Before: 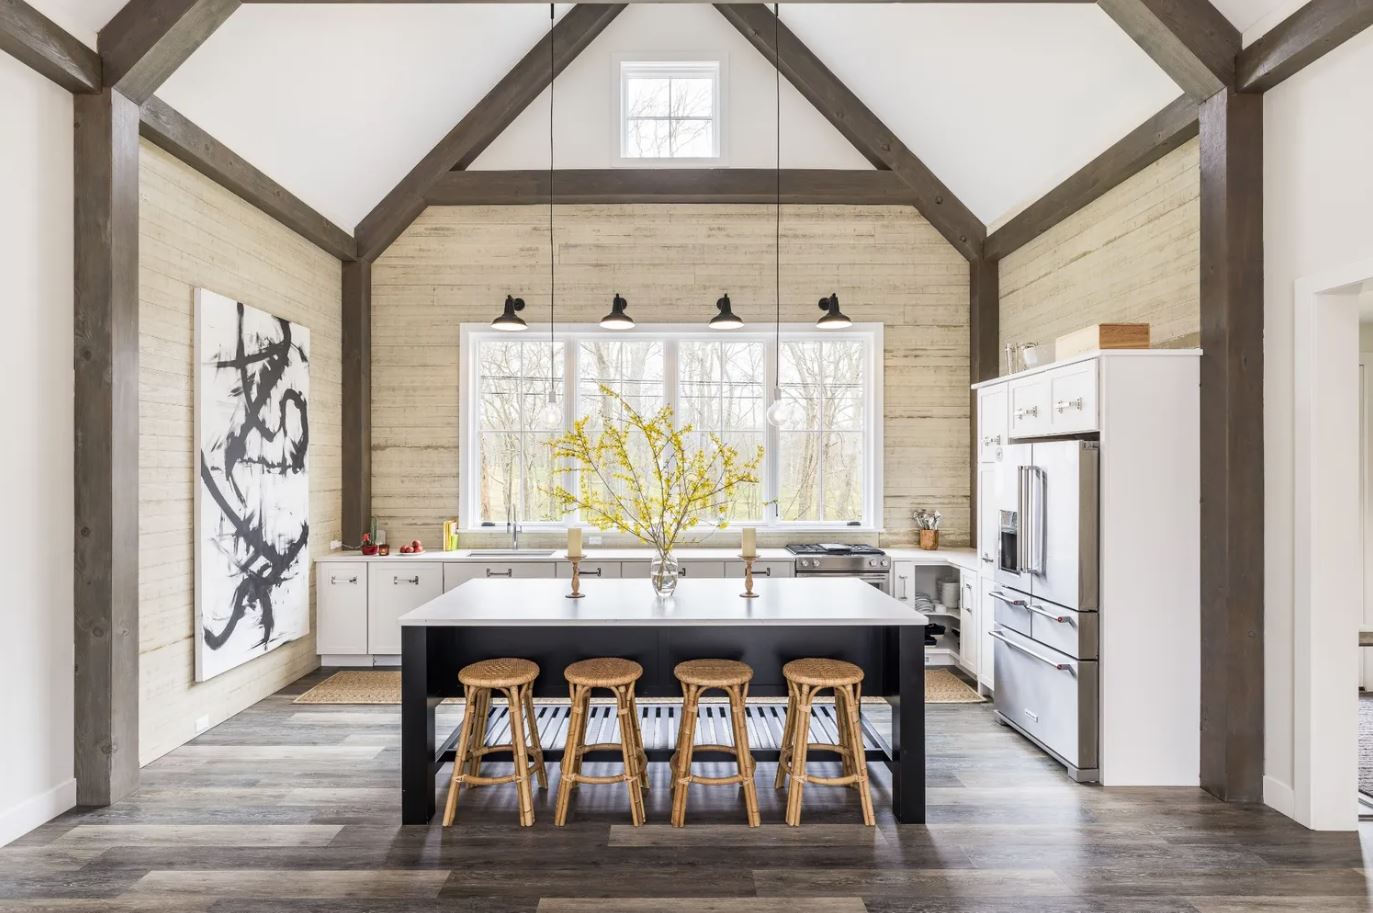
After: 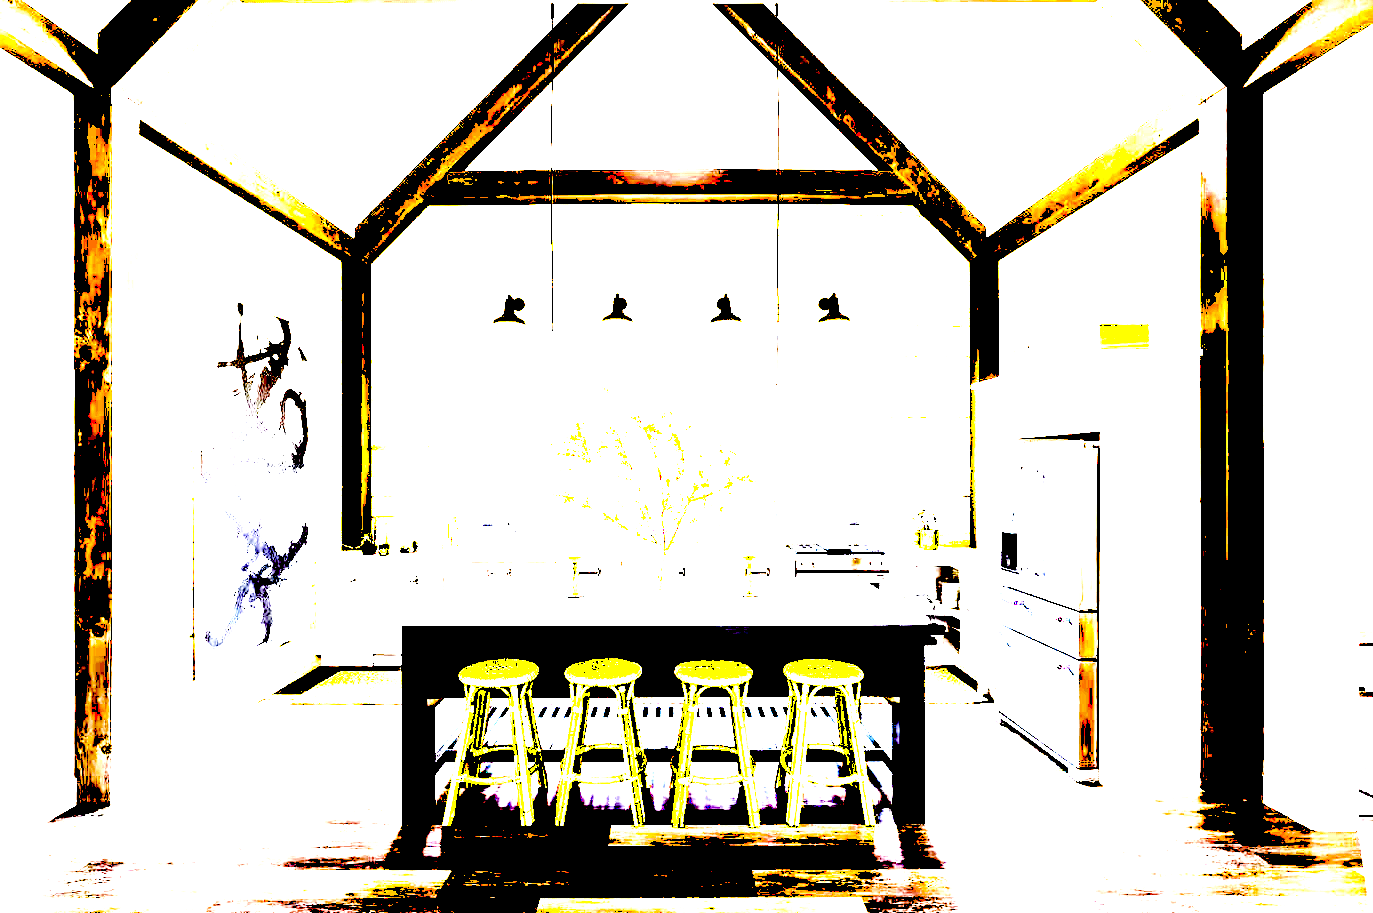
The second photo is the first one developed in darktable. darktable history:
exposure: black level correction 0.098, exposure 3.007 EV, compensate highlight preservation false
tone equalizer: smoothing diameter 24.97%, edges refinement/feathering 8.91, preserve details guided filter
color zones: curves: ch0 [(0, 0.5) (0.125, 0.4) (0.25, 0.5) (0.375, 0.4) (0.5, 0.4) (0.625, 0.35) (0.75, 0.35) (0.875, 0.5)]; ch1 [(0, 0.35) (0.125, 0.45) (0.25, 0.35) (0.375, 0.35) (0.5, 0.35) (0.625, 0.35) (0.75, 0.45) (0.875, 0.35)]; ch2 [(0, 0.6) (0.125, 0.5) (0.25, 0.5) (0.375, 0.6) (0.5, 0.6) (0.625, 0.5) (0.75, 0.5) (0.875, 0.5)]
